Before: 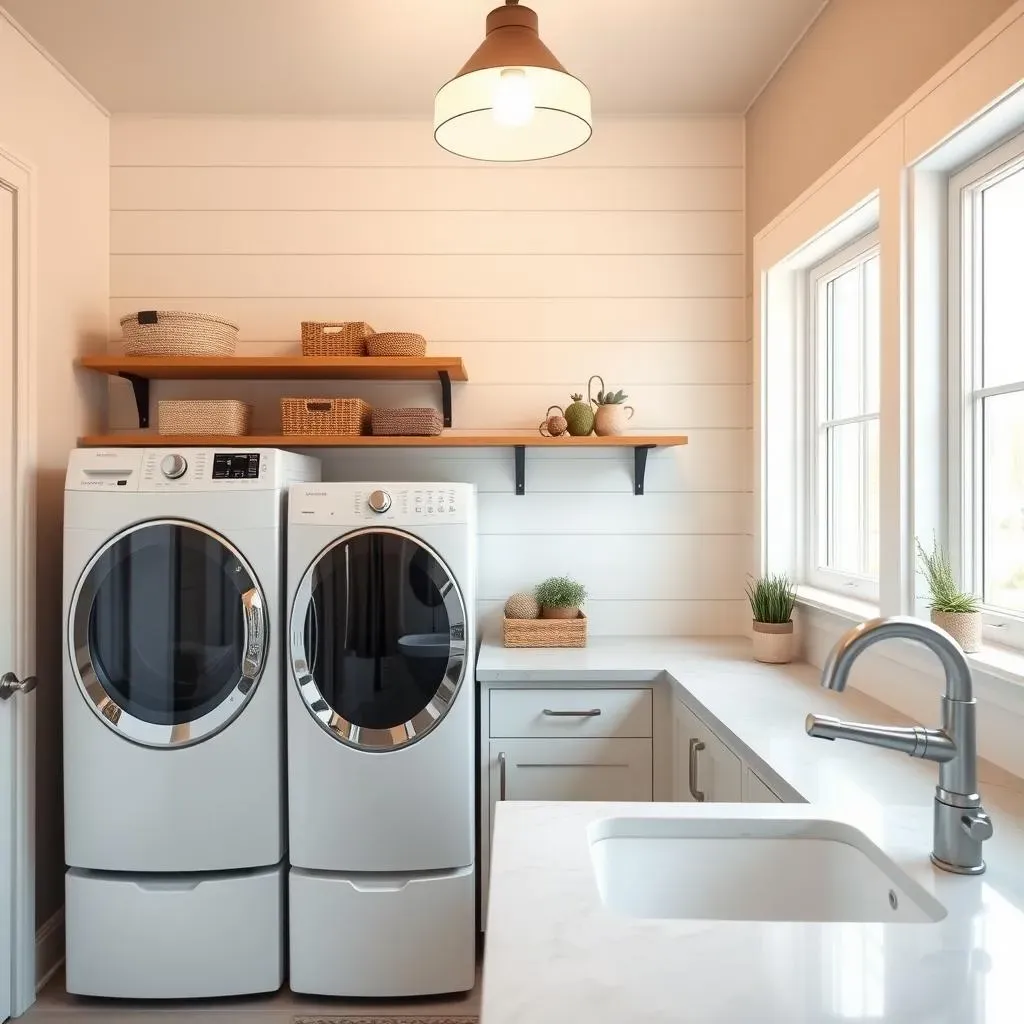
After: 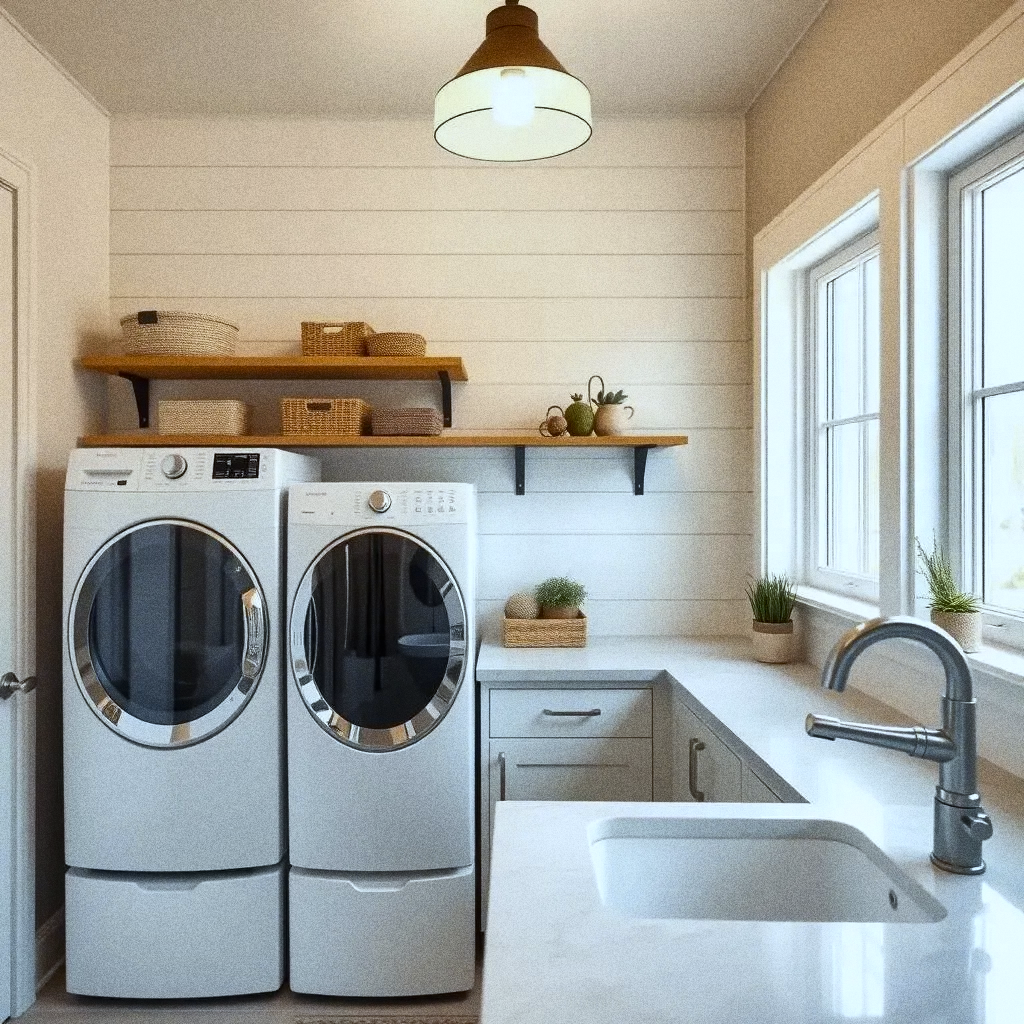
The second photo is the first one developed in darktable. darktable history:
grain: coarseness 0.09 ISO, strength 40%
white balance: red 0.925, blue 1.046
color contrast: green-magenta contrast 0.8, blue-yellow contrast 1.1, unbound 0
tone equalizer: -8 EV -0.55 EV
shadows and highlights: low approximation 0.01, soften with gaussian
